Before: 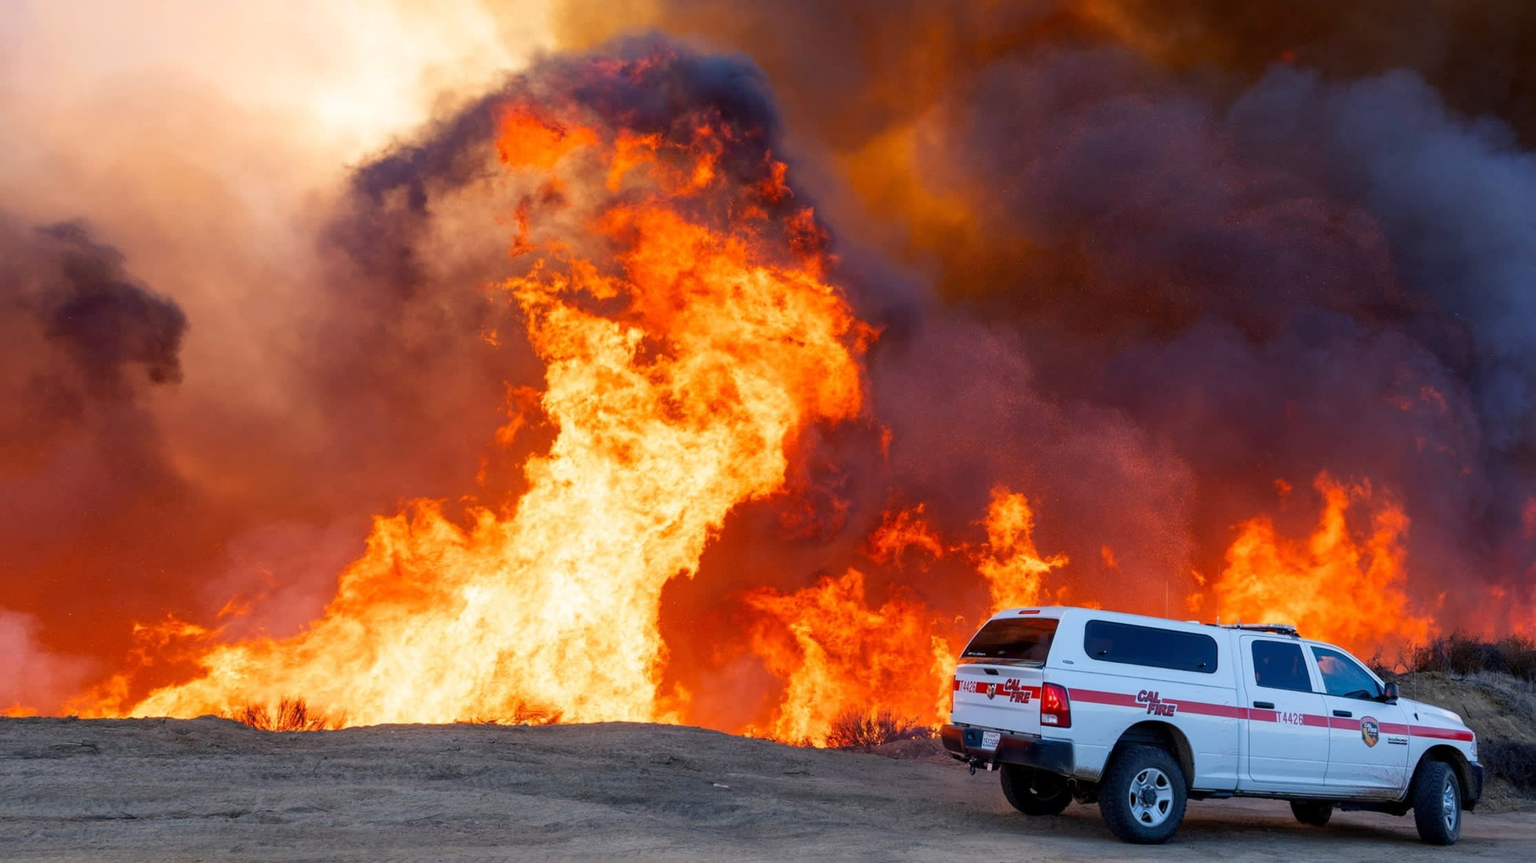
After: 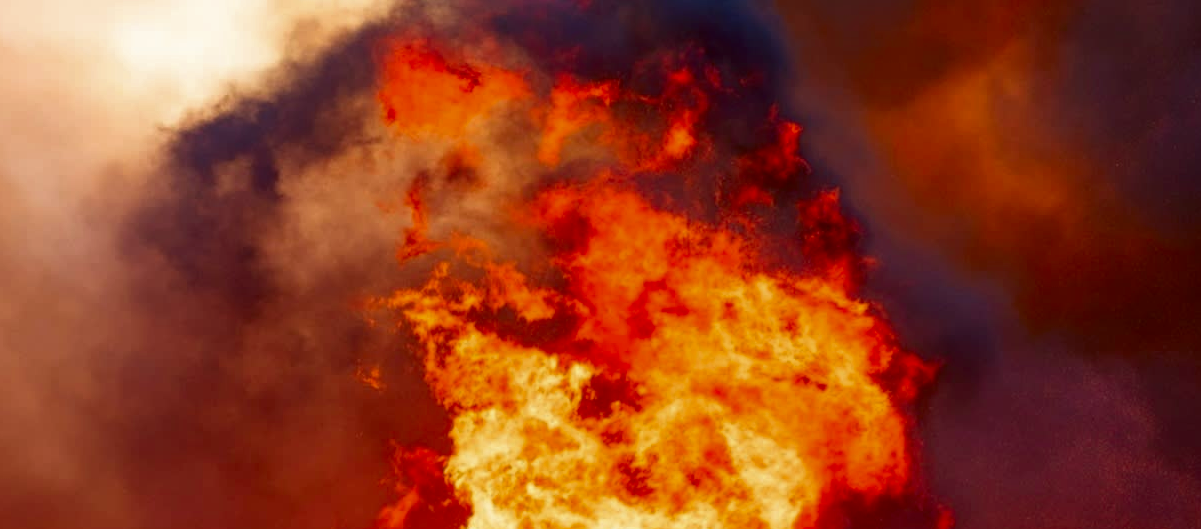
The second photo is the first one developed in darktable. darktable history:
contrast brightness saturation: brightness -0.2, saturation 0.08
crop: left 15.306%, top 9.065%, right 30.789%, bottom 48.638%
